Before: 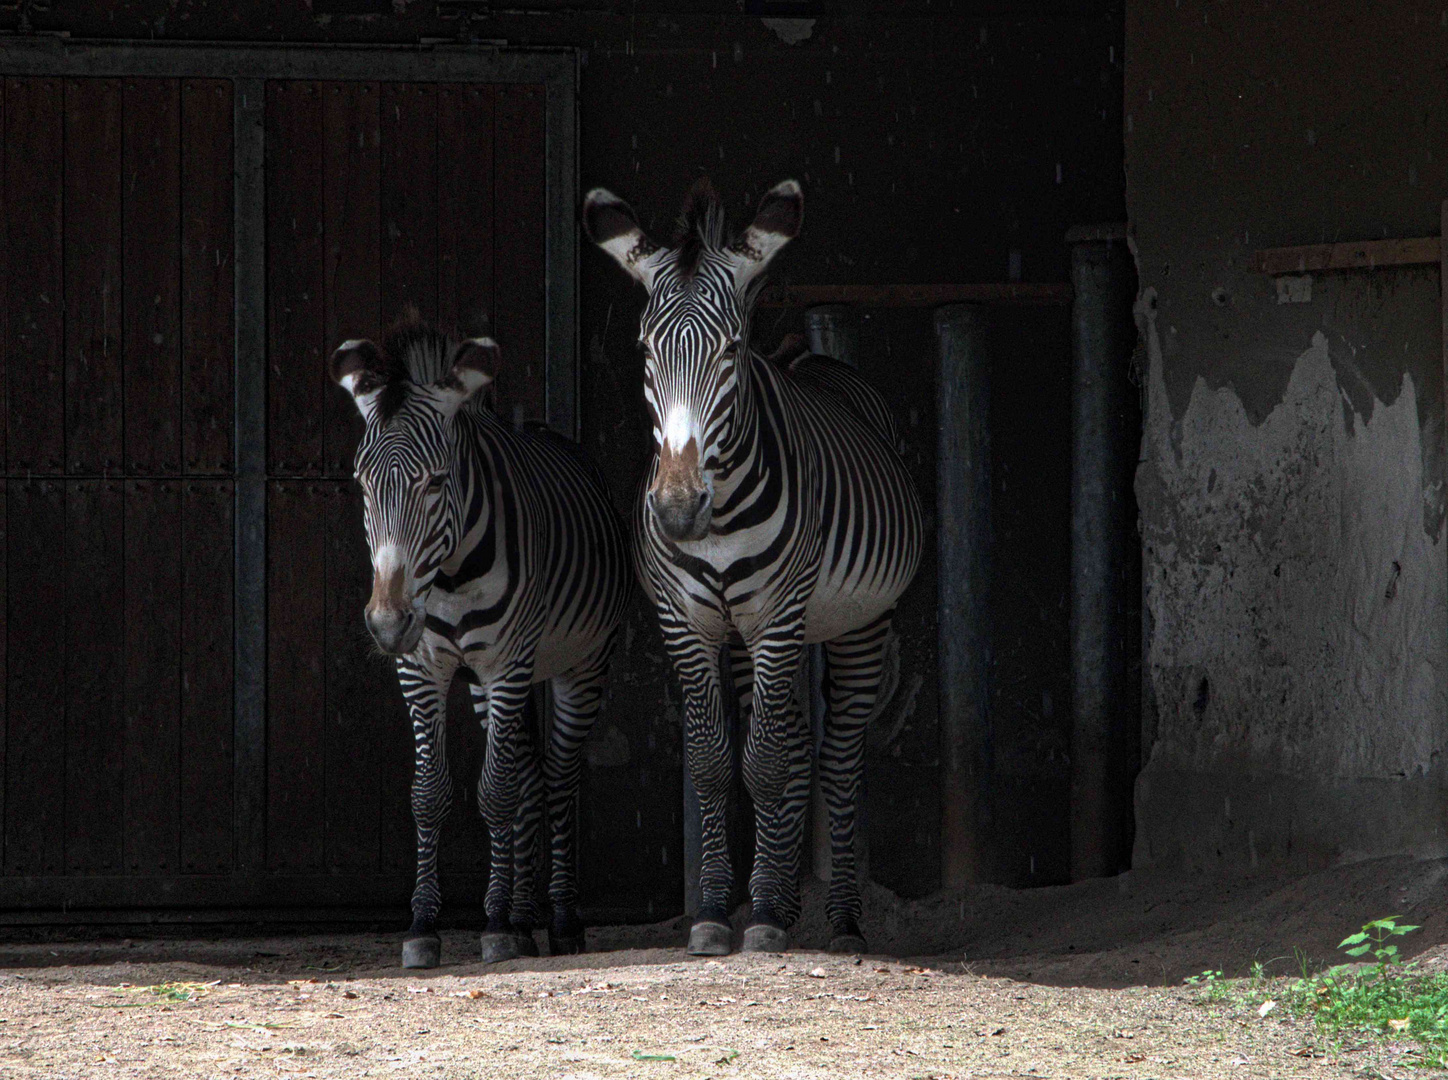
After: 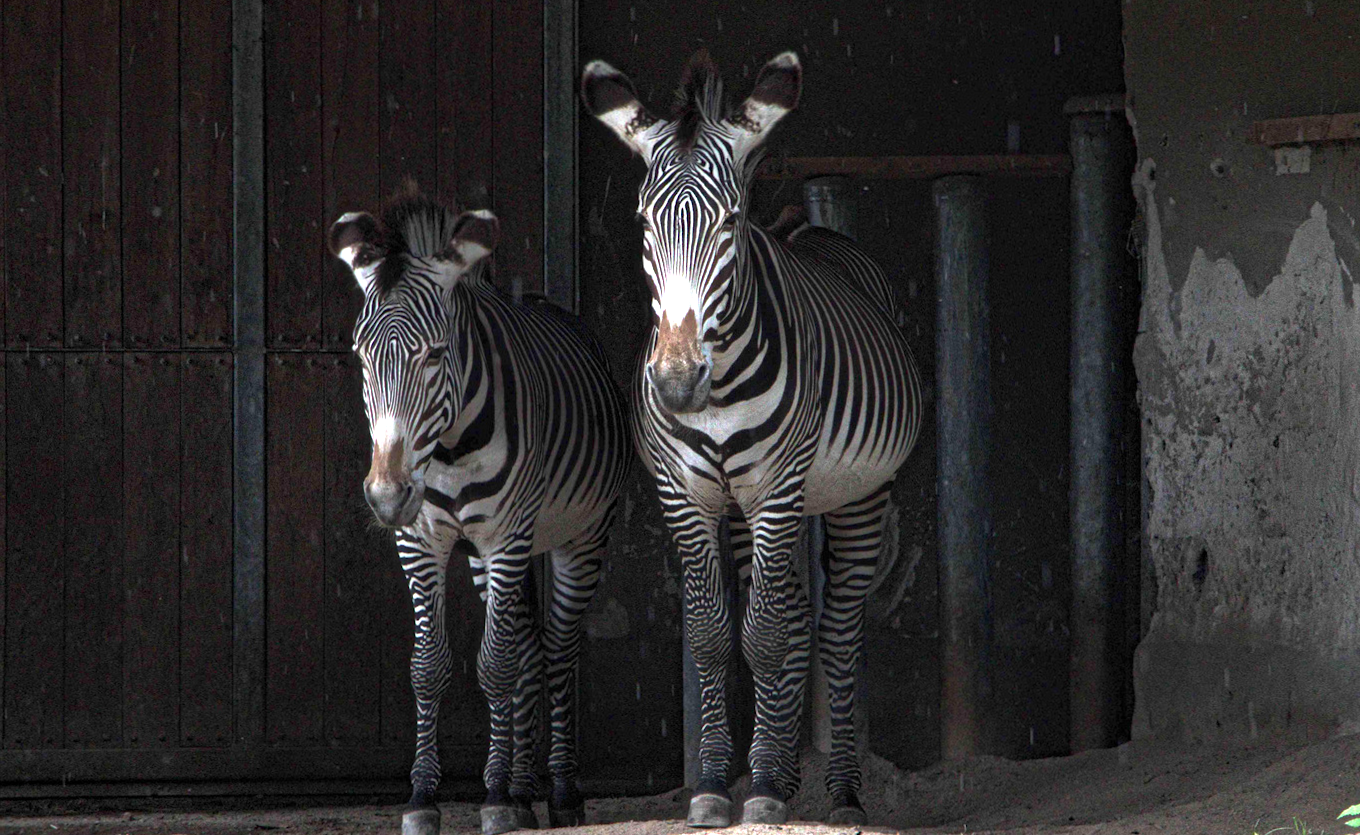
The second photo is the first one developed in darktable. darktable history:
base curve: curves: ch0 [(0, 0) (0.303, 0.277) (1, 1)], preserve colors none
crop and rotate: angle 0.099°, top 11.836%, right 5.821%, bottom 10.666%
exposure: exposure 1.242 EV, compensate highlight preservation false
